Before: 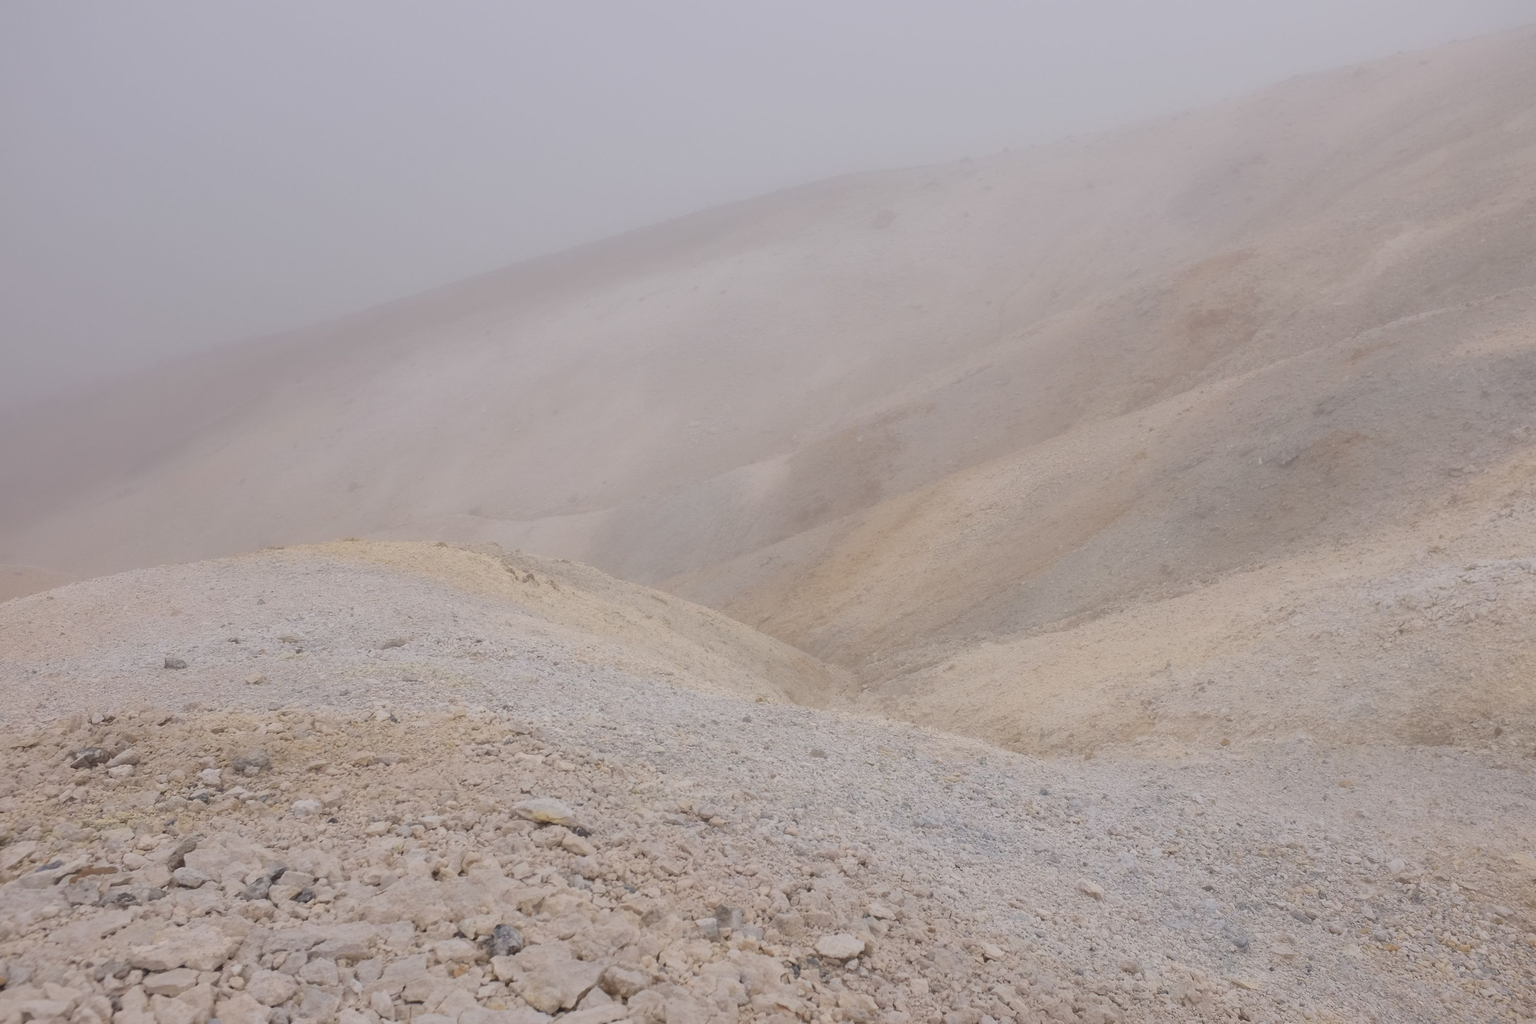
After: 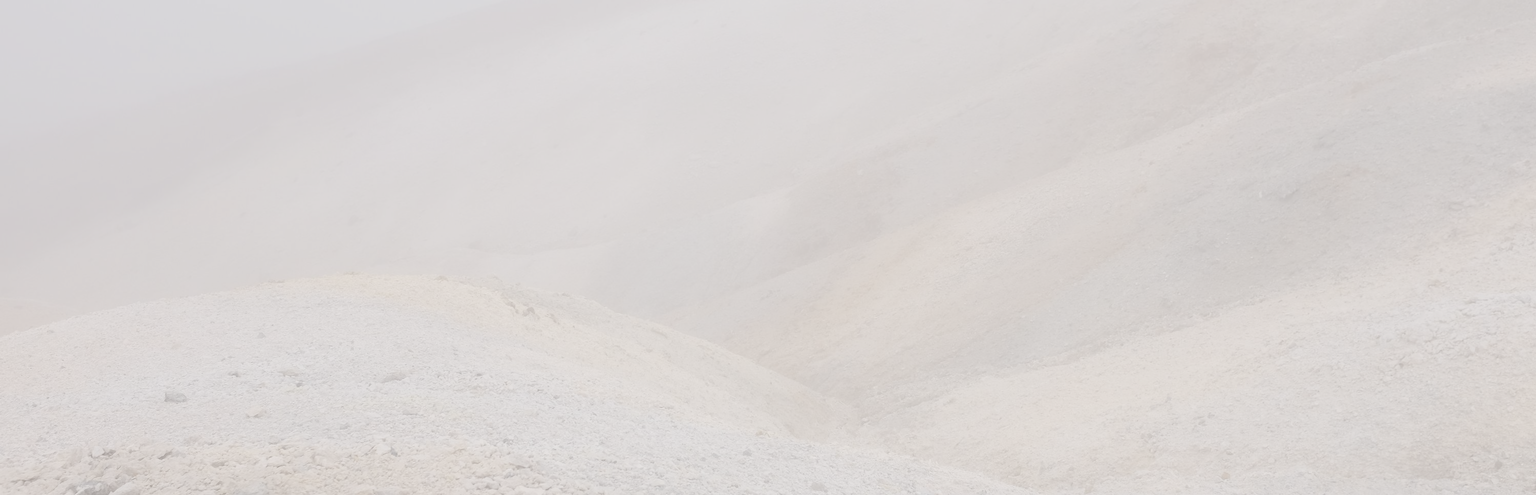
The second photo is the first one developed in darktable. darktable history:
exposure: black level correction 0.001, exposure 0.5 EV, compensate exposure bias true, compensate highlight preservation false
white balance: red 1, blue 1
crop and rotate: top 26.056%, bottom 25.543%
contrast brightness saturation: contrast -0.32, brightness 0.75, saturation -0.78
velvia: on, module defaults
